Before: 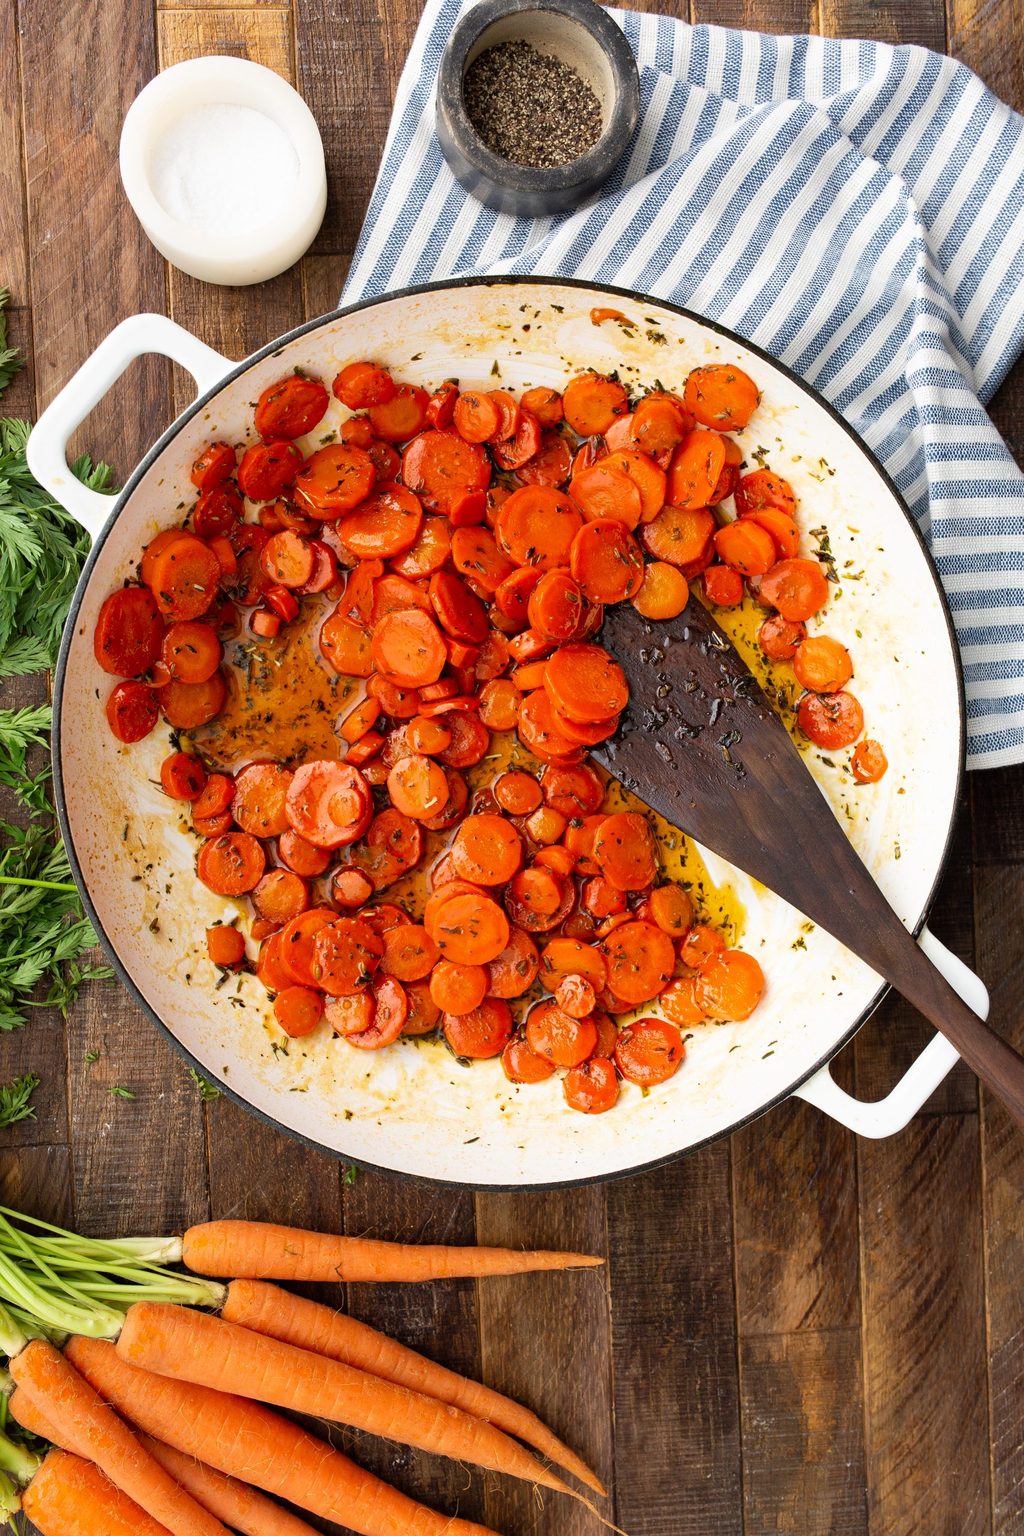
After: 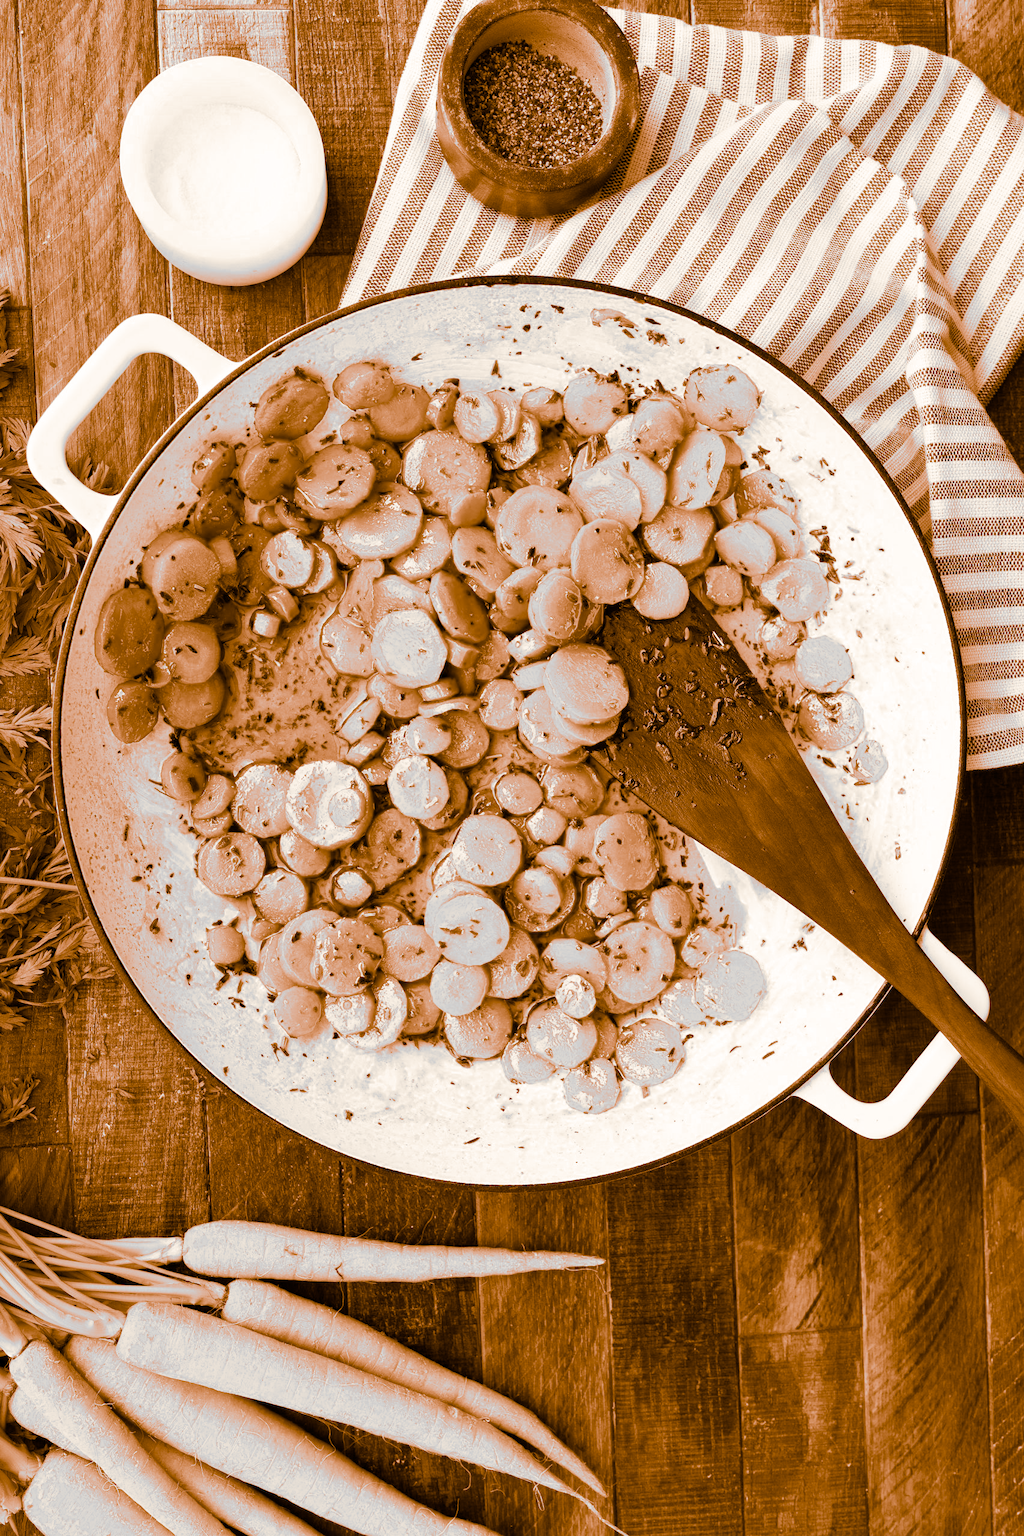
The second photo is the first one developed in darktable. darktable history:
color zones: curves: ch0 [(0.004, 0.588) (0.116, 0.636) (0.259, 0.476) (0.423, 0.464) (0.75, 0.5)]; ch1 [(0, 0) (0.143, 0) (0.286, 0) (0.429, 0) (0.571, 0) (0.714, 0) (0.857, 0)]
split-toning: shadows › hue 26°, shadows › saturation 0.92, highlights › hue 40°, highlights › saturation 0.92, balance -63, compress 0%
